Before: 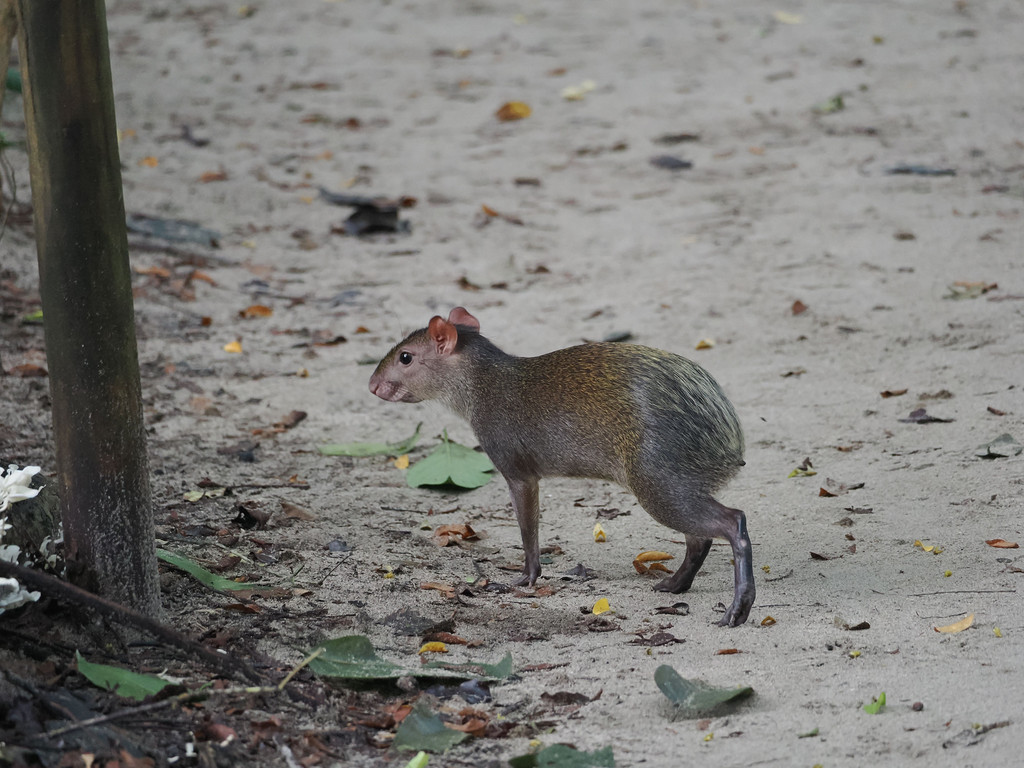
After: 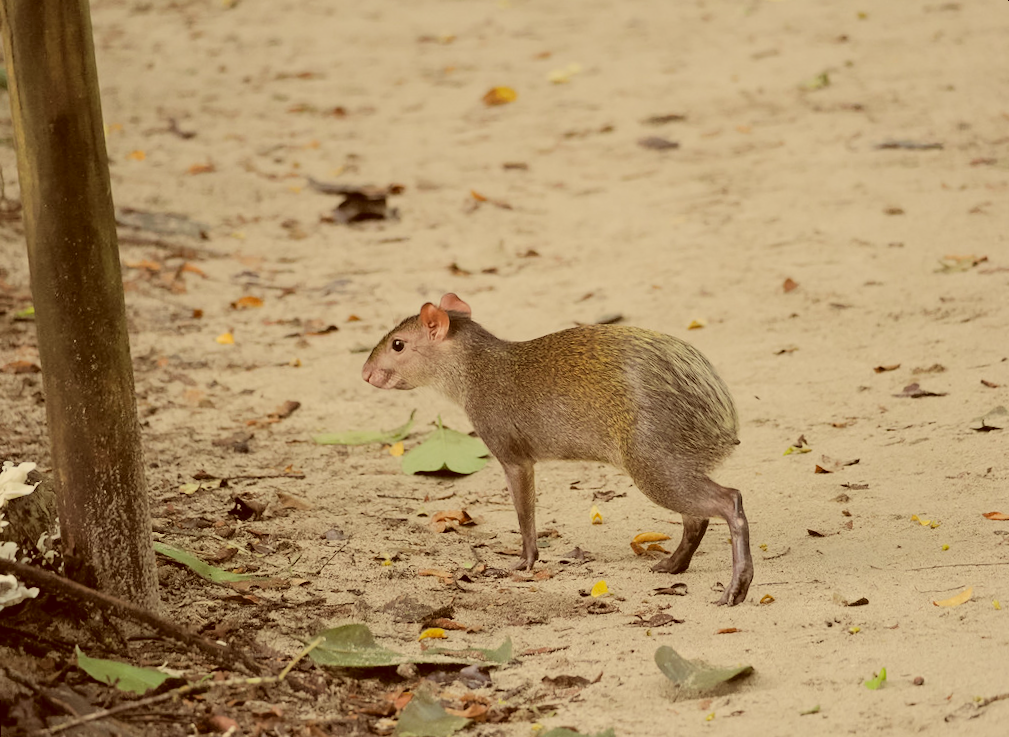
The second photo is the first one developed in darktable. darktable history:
filmic rgb: black relative exposure -7.65 EV, white relative exposure 4.56 EV, hardness 3.61
color correction: highlights a* 1.12, highlights b* 24.26, shadows a* 15.58, shadows b* 24.26
contrast brightness saturation: brightness 0.28
rotate and perspective: rotation -1.42°, crop left 0.016, crop right 0.984, crop top 0.035, crop bottom 0.965
exposure: compensate highlight preservation false
